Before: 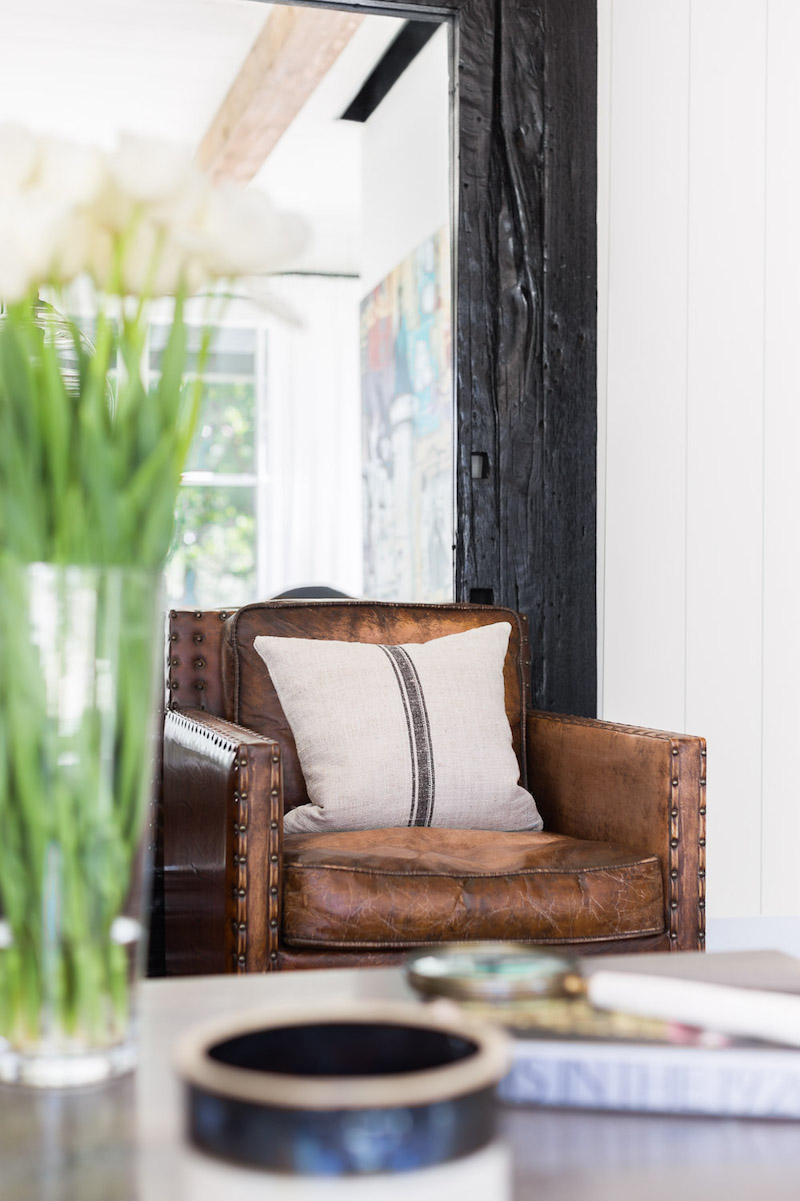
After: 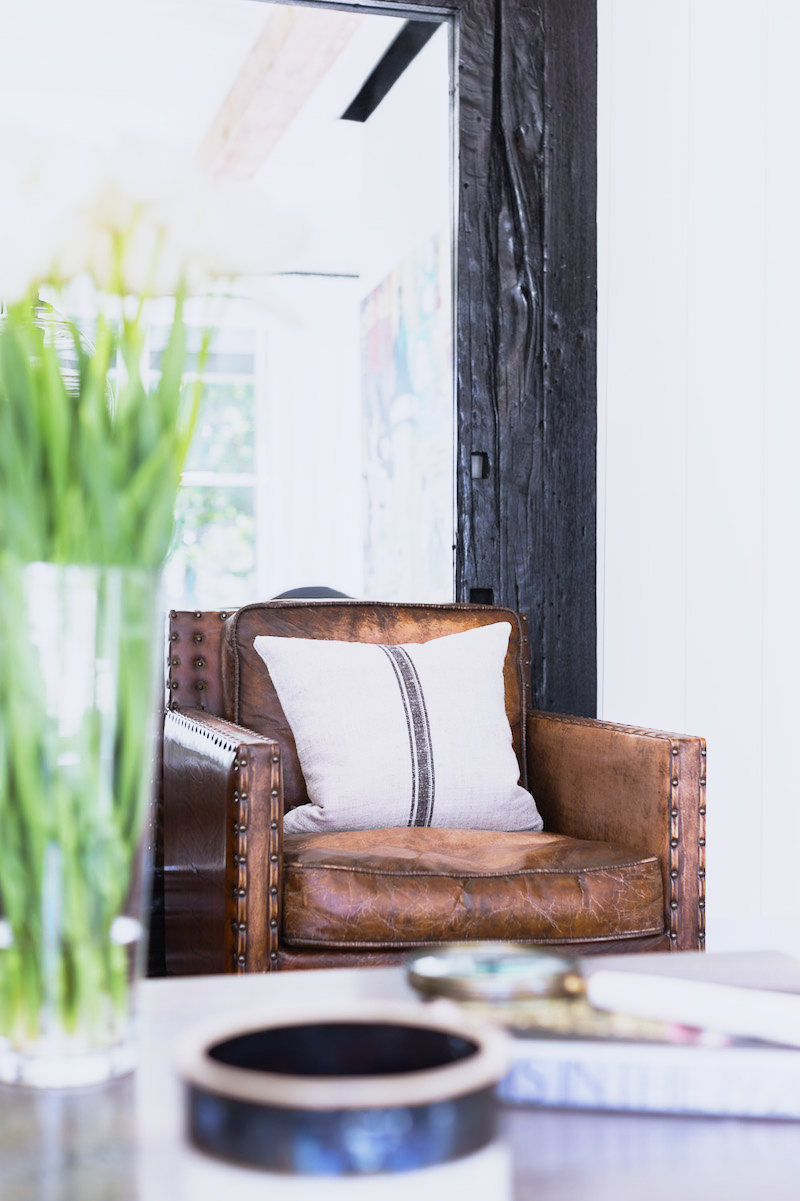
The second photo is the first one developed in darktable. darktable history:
white balance: red 0.967, blue 1.119, emerald 0.756
base curve: curves: ch0 [(0, 0) (0.088, 0.125) (0.176, 0.251) (0.354, 0.501) (0.613, 0.749) (1, 0.877)], preserve colors none
